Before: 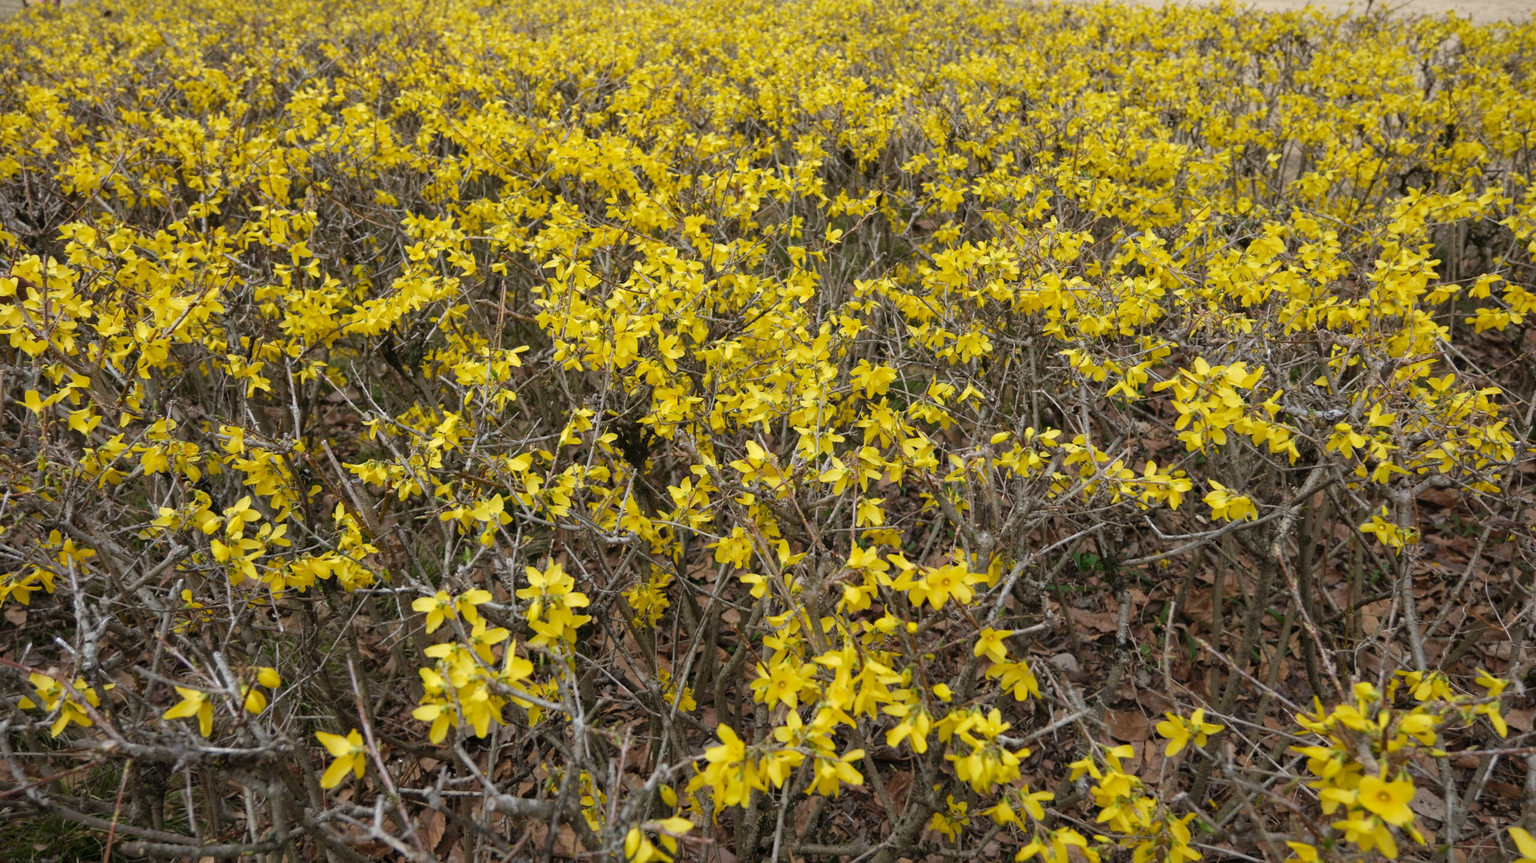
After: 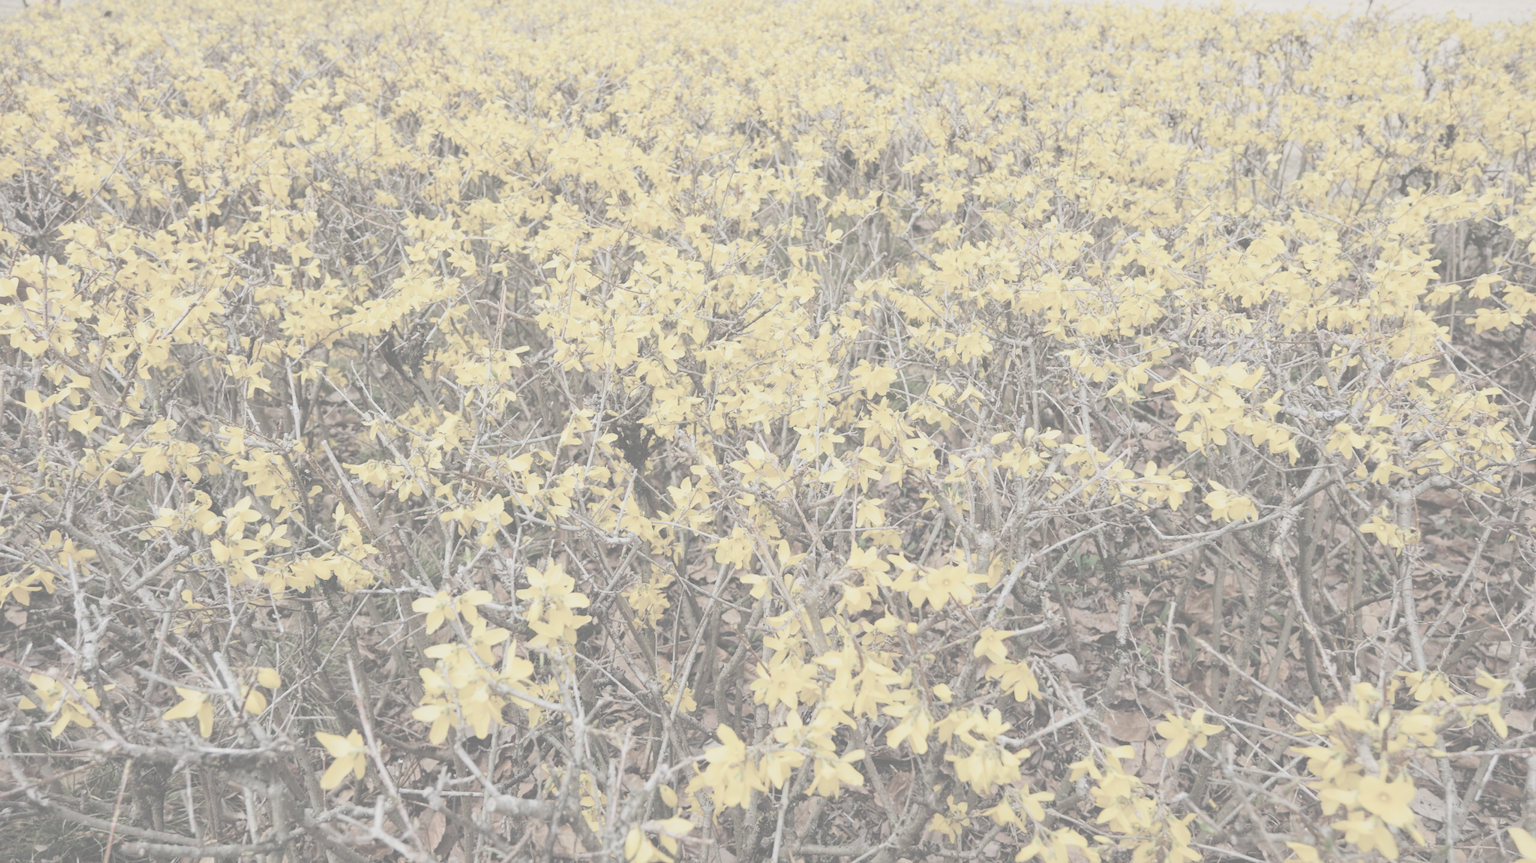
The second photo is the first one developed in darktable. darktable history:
contrast brightness saturation: contrast -0.327, brightness 0.757, saturation -0.771
base curve: curves: ch0 [(0, 0) (0.032, 0.025) (0.121, 0.166) (0.206, 0.329) (0.605, 0.79) (1, 1)], preserve colors none
